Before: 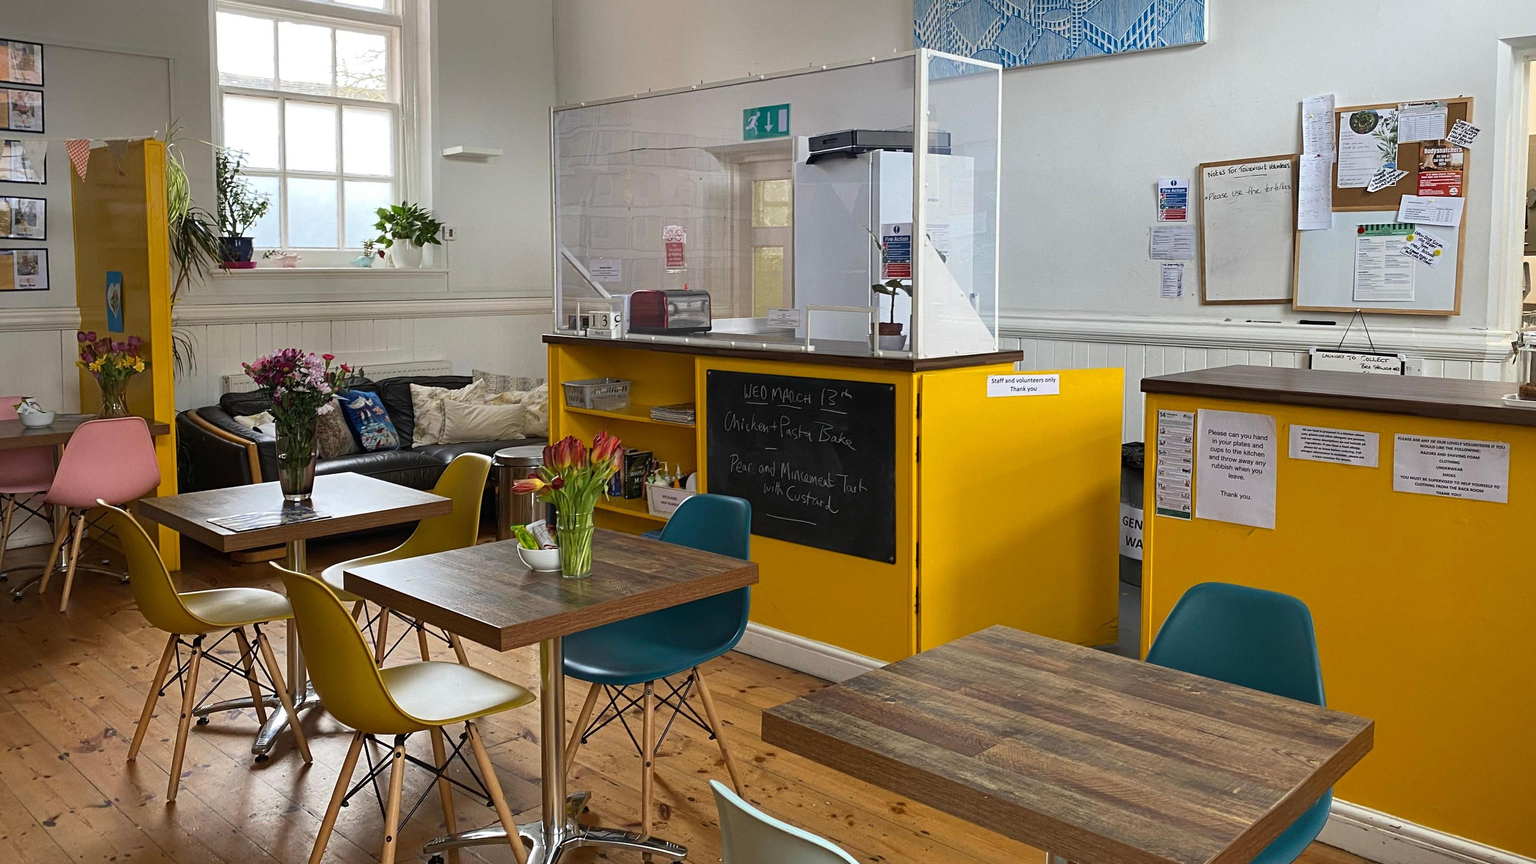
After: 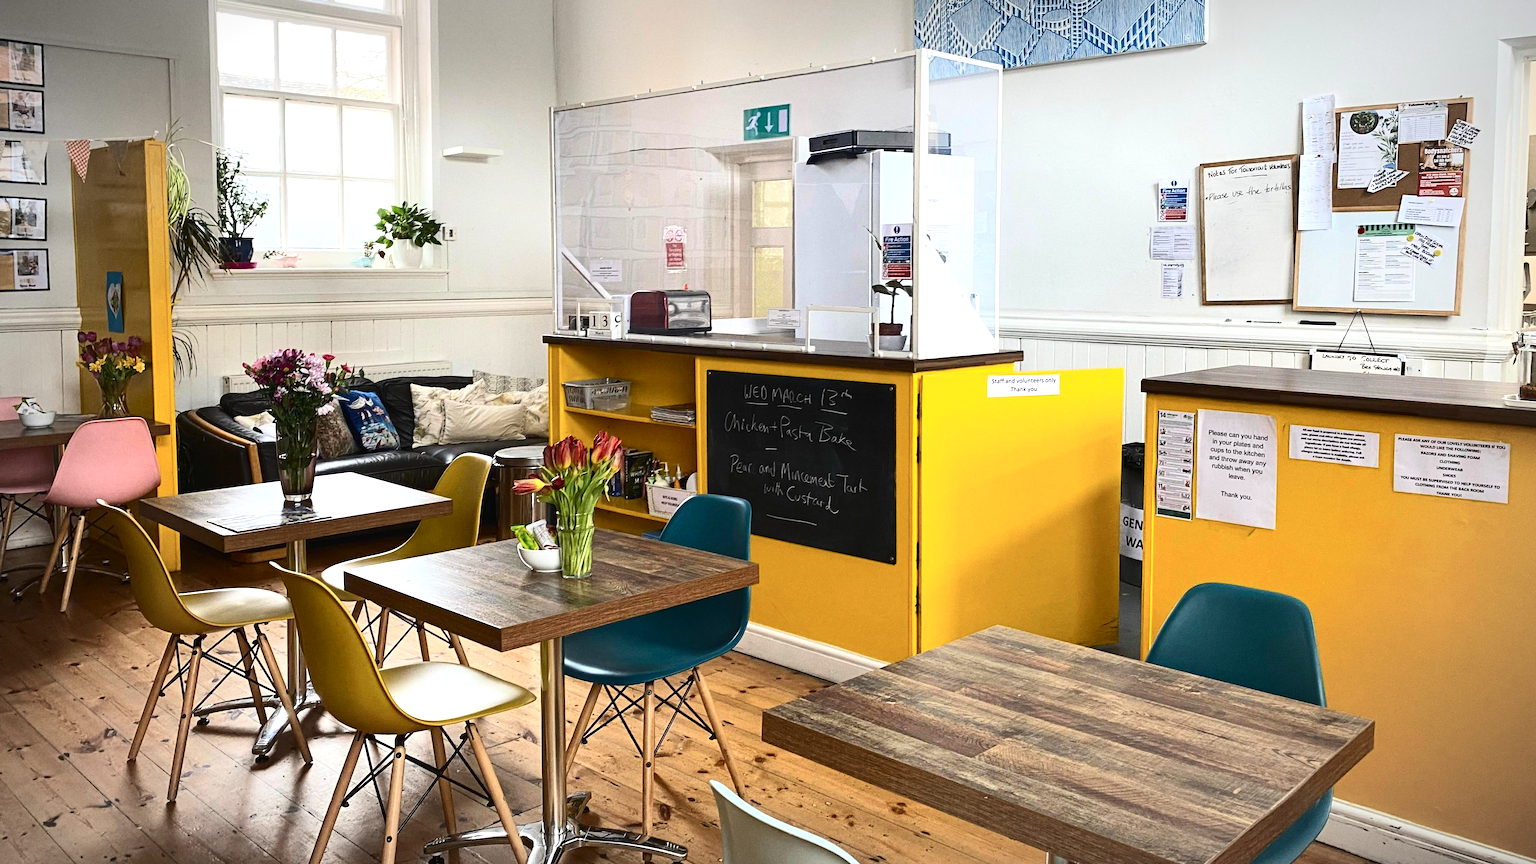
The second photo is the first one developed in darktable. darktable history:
vignetting: fall-off radius 70%, automatic ratio true
contrast brightness saturation: contrast 0.28
exposure: black level correction -0.002, exposure 0.708 EV, compensate exposure bias true, compensate highlight preservation false
